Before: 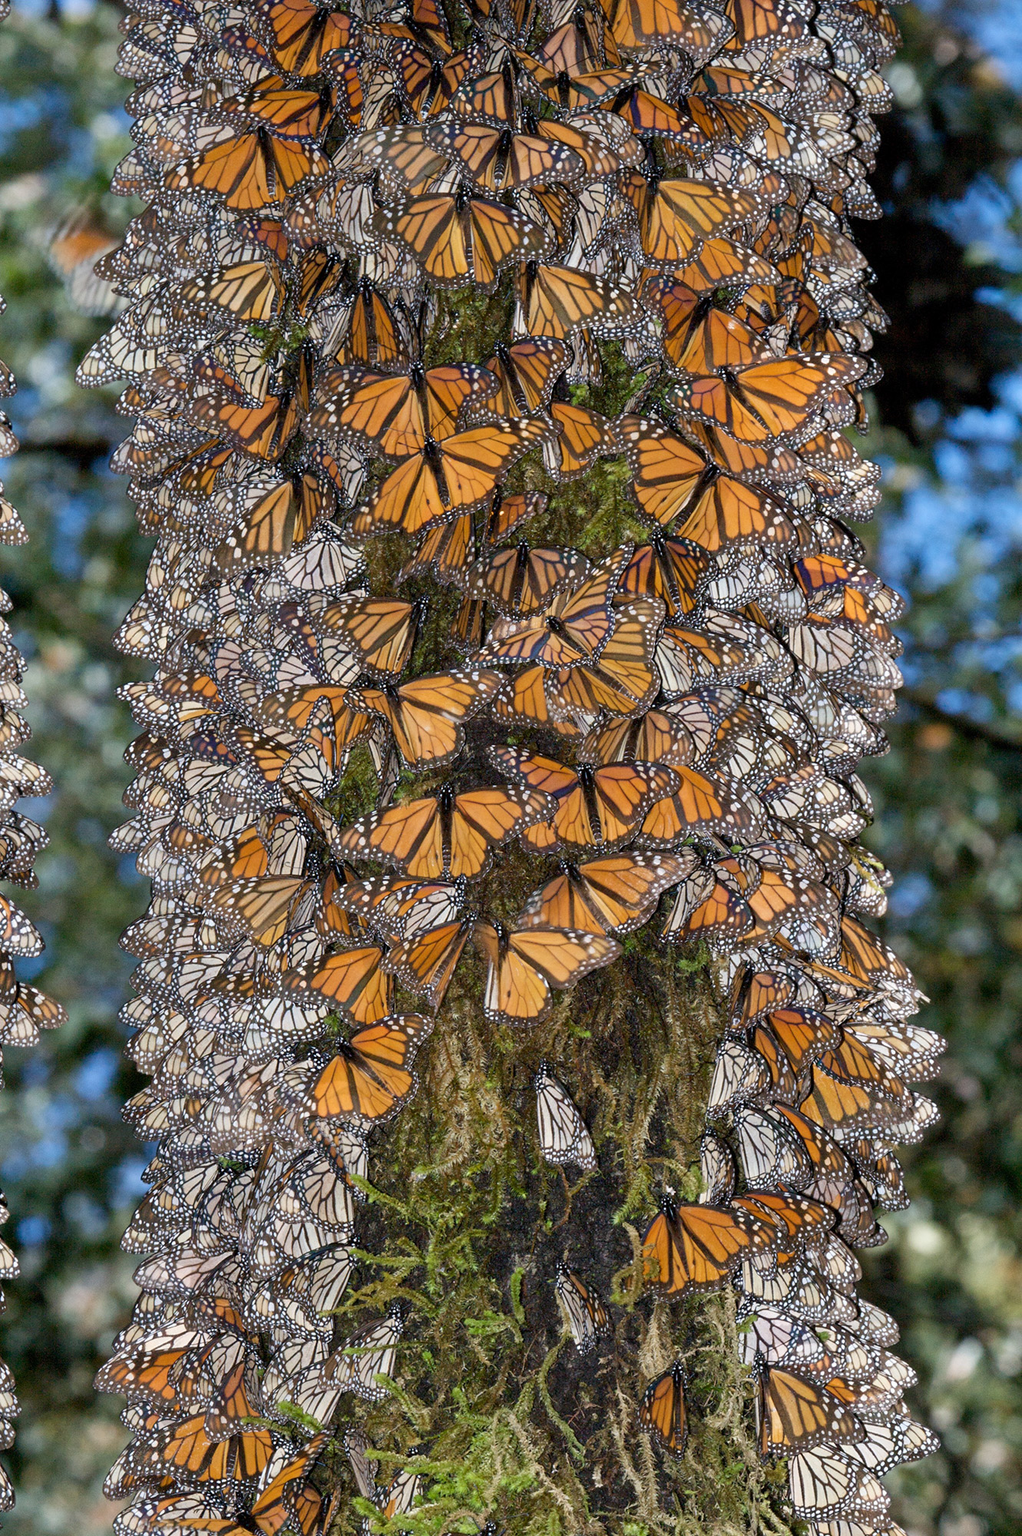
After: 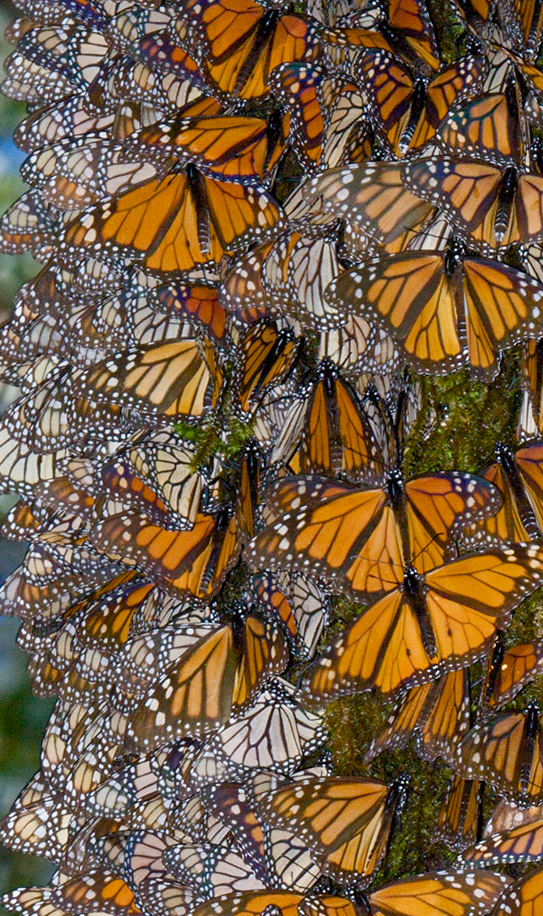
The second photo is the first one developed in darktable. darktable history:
shadows and highlights: shadows 25.96, highlights -23.76
crop and rotate: left 11.251%, top 0.093%, right 47.893%, bottom 54.087%
color balance rgb: perceptual saturation grading › global saturation 34.764%, perceptual saturation grading › highlights -29.947%, perceptual saturation grading › shadows 34.694%
